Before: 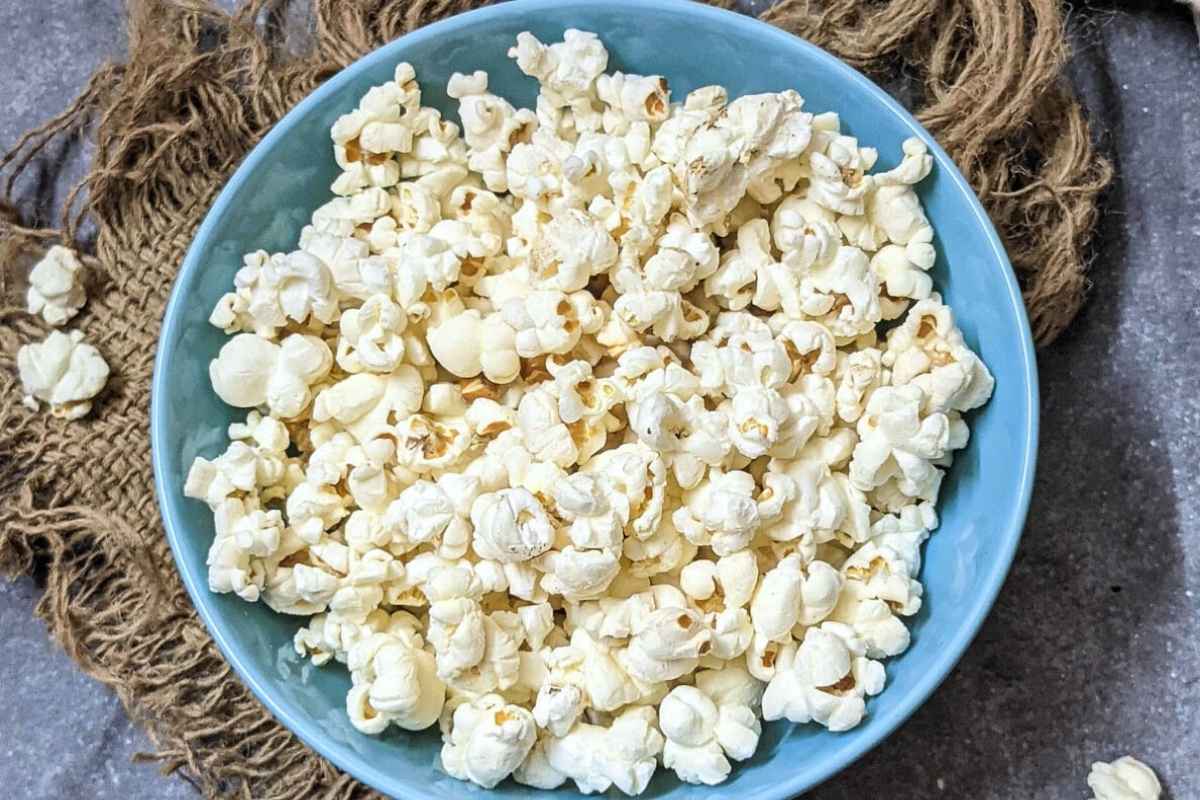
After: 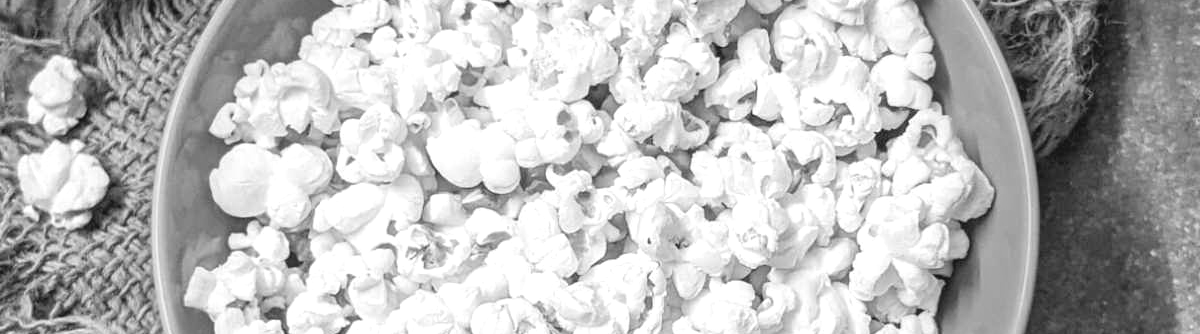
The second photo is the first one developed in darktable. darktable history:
white balance: red 1.08, blue 0.791
monochrome: a 26.22, b 42.67, size 0.8
color balance rgb: perceptual saturation grading › global saturation 20%, perceptual saturation grading › highlights -25%, perceptual saturation grading › shadows 25%
exposure: black level correction 0.001, exposure 0.5 EV, compensate exposure bias true, compensate highlight preservation false
crop and rotate: top 23.84%, bottom 34.294%
contrast brightness saturation: contrast -0.1, brightness 0.05, saturation 0.08
